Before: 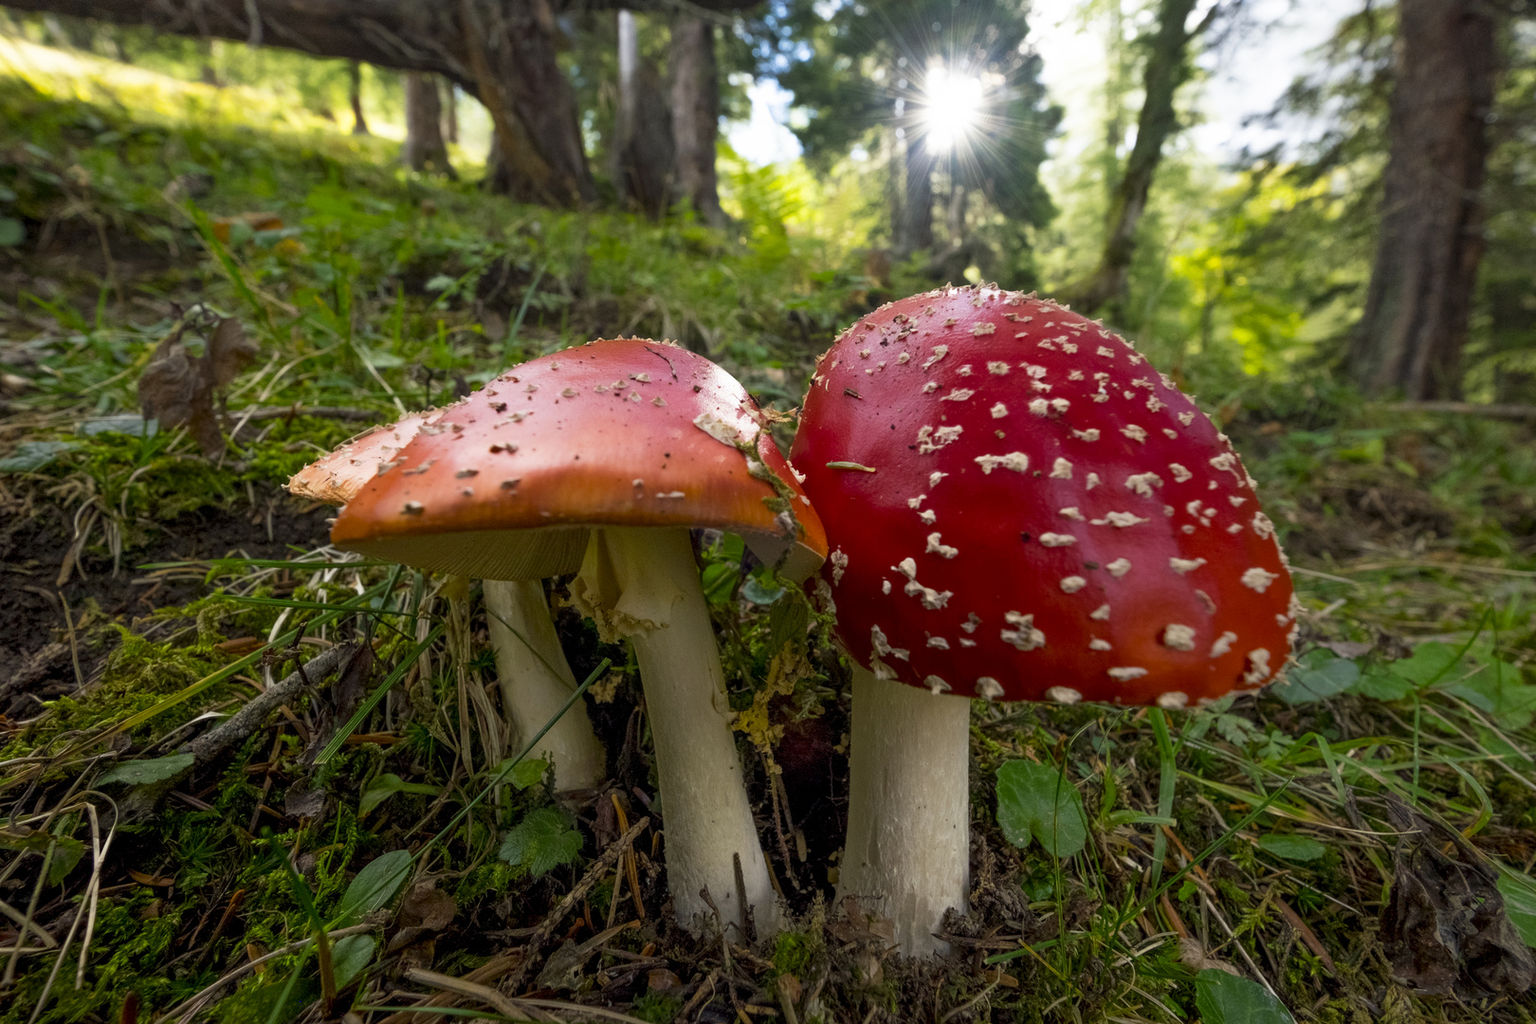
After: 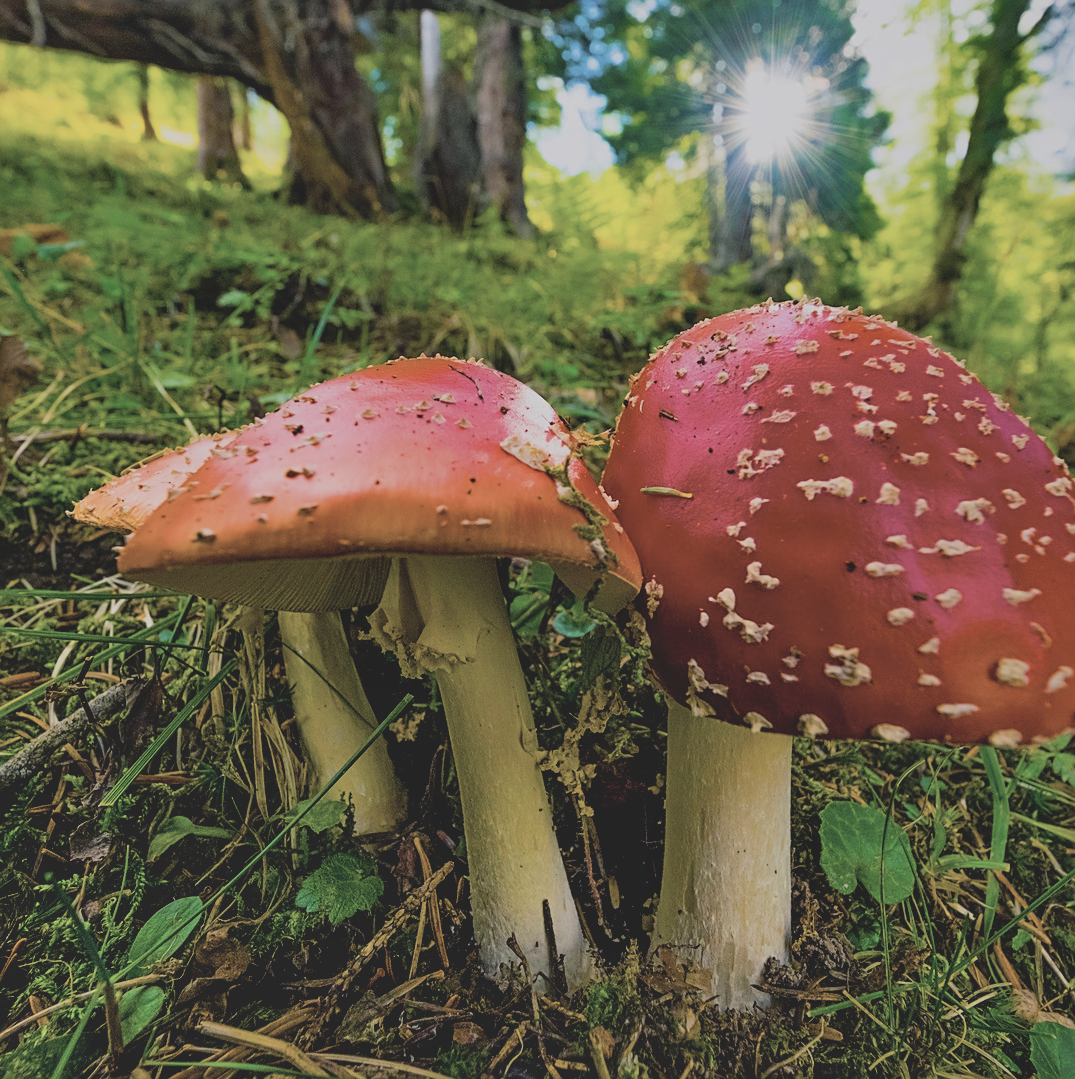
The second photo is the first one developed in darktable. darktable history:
exposure: black level correction 0, exposure 0.595 EV, compensate exposure bias true, compensate highlight preservation false
filmic rgb: black relative exposure -7.65 EV, white relative exposure 4.56 EV, hardness 3.61
contrast brightness saturation: contrast -0.241, saturation -0.441
haze removal: compatibility mode true, adaptive false
color balance rgb: power › luminance -7.814%, power › chroma 1.107%, power › hue 216.09°, linear chroma grading › shadows 16.817%, linear chroma grading › highlights 59.982%, linear chroma grading › global chroma 49.369%, perceptual saturation grading › global saturation 1.847%, perceptual saturation grading › highlights -1.164%, perceptual saturation grading › mid-tones 3.8%, perceptual saturation grading › shadows 7.415%
shadows and highlights: low approximation 0.01, soften with gaussian
sharpen: on, module defaults
crop and rotate: left 14.317%, right 19.314%
